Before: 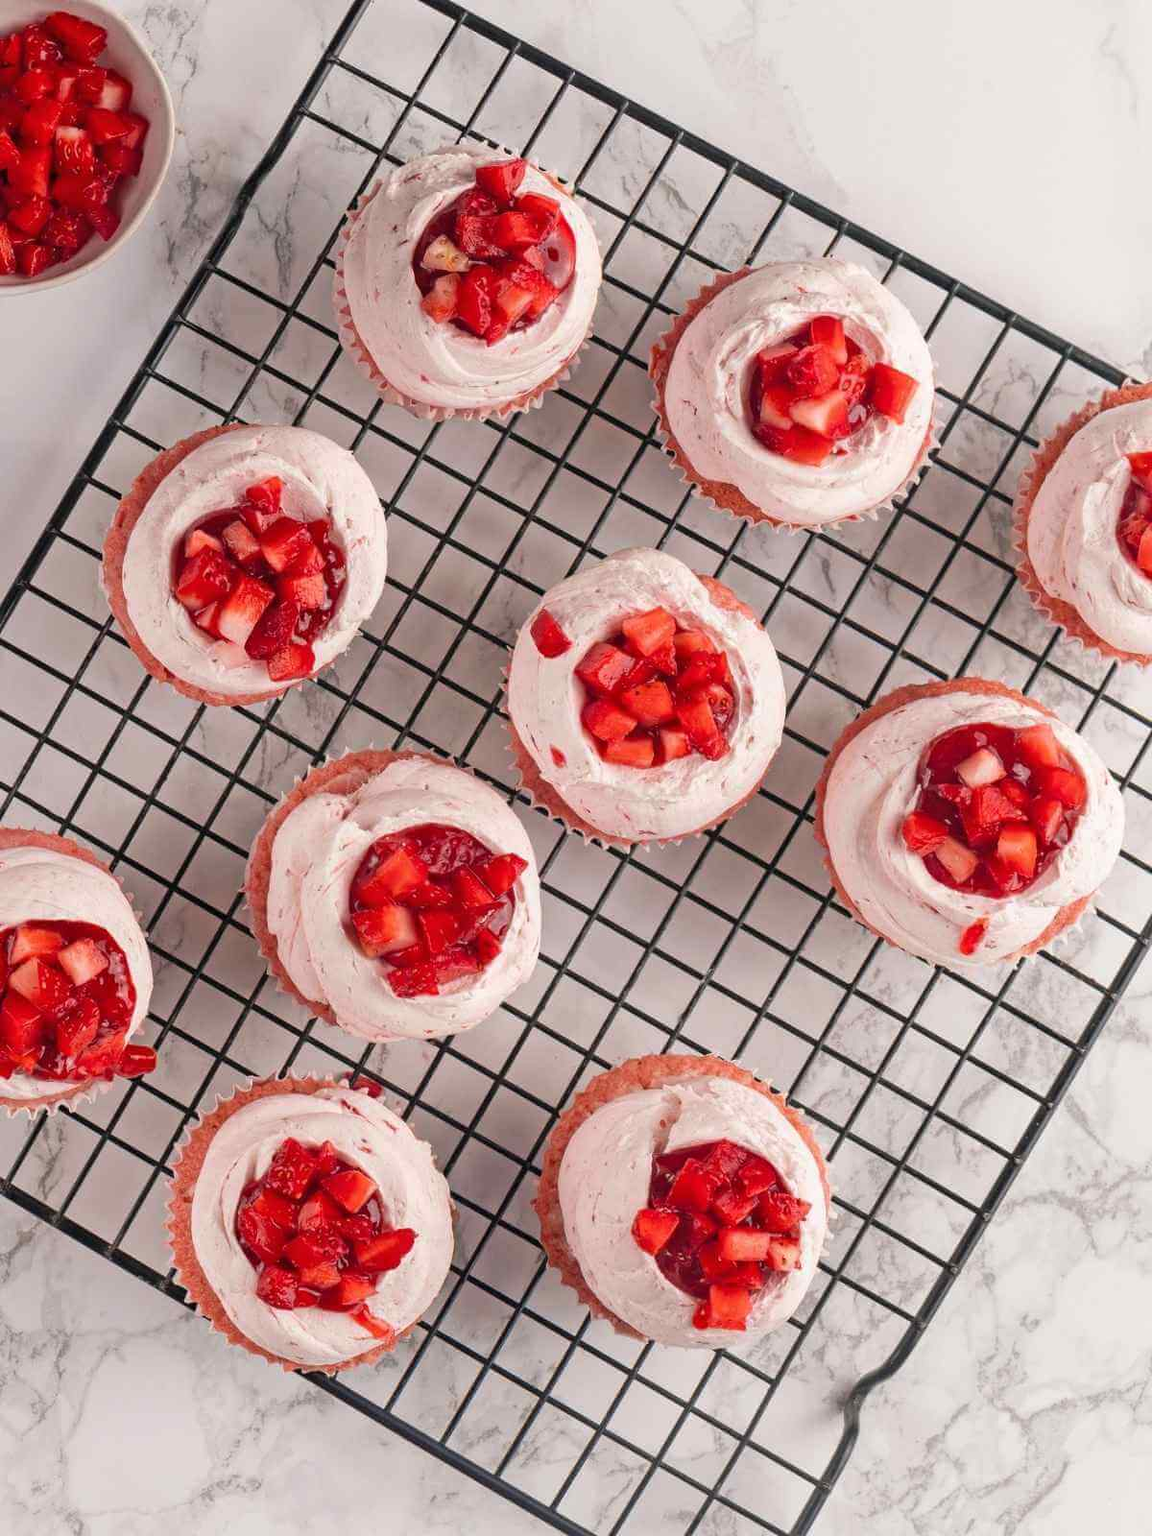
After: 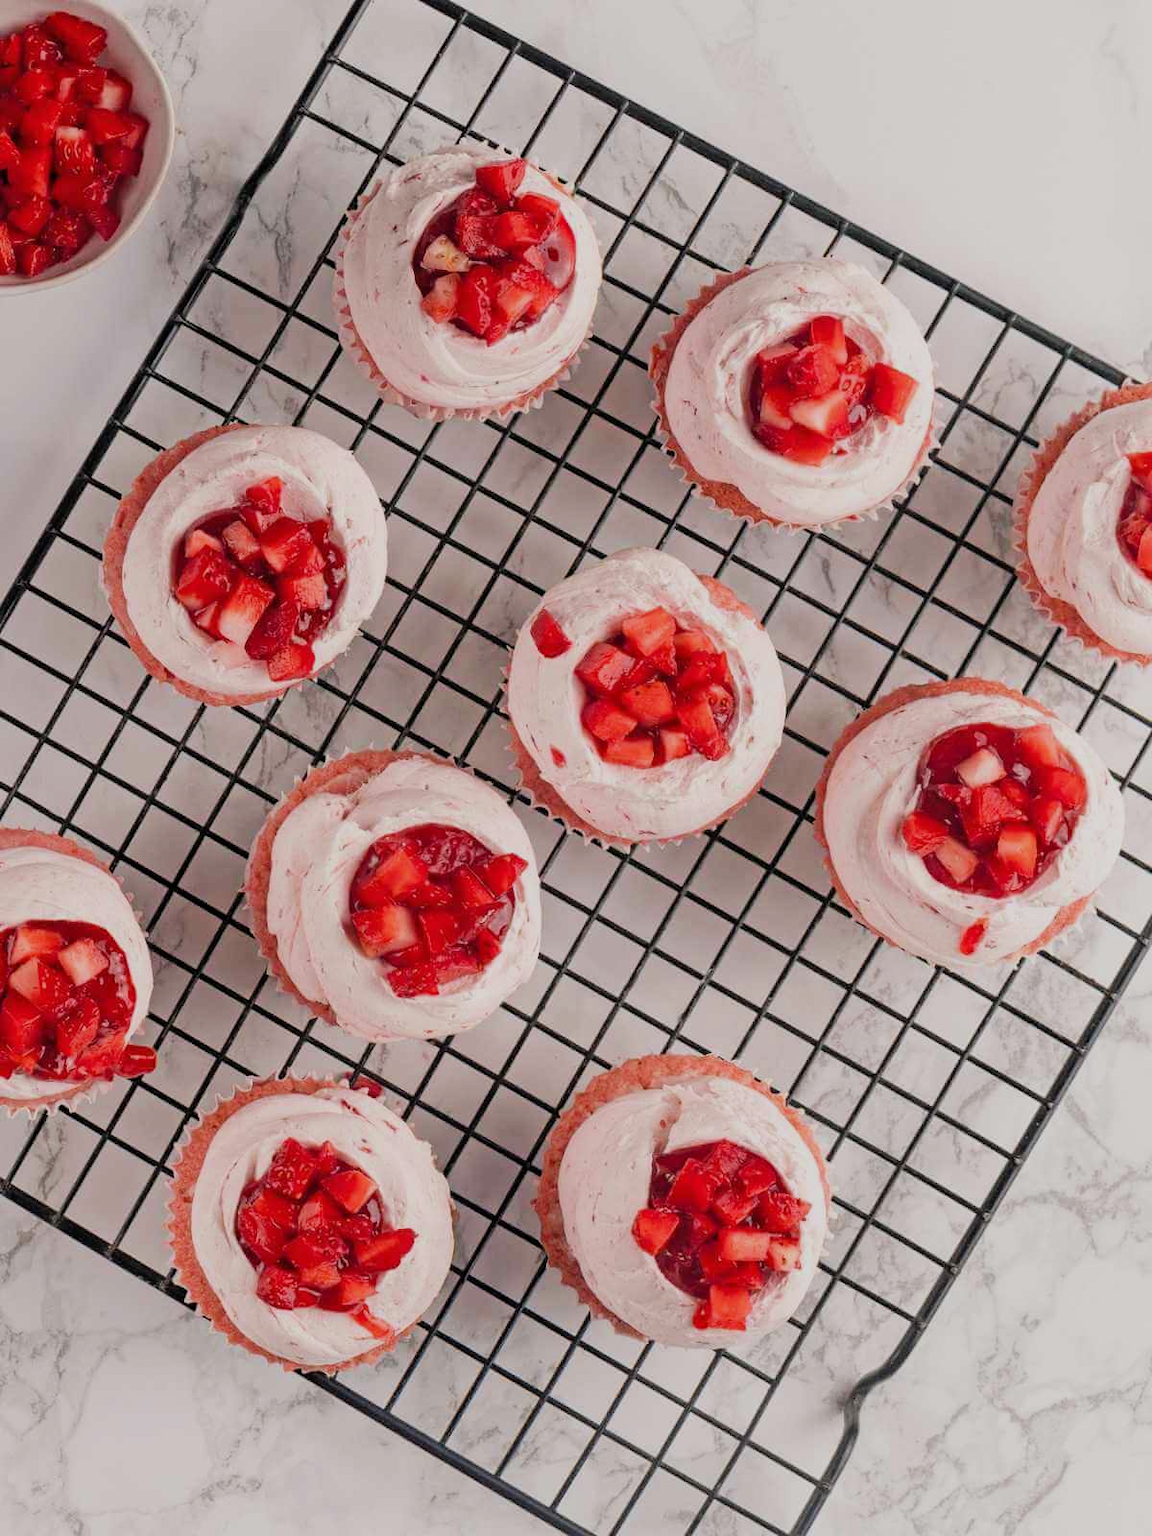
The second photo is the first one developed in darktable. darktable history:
filmic rgb: black relative exposure -7.97 EV, white relative exposure 3.95 EV, hardness 4.15, contrast 0.989
